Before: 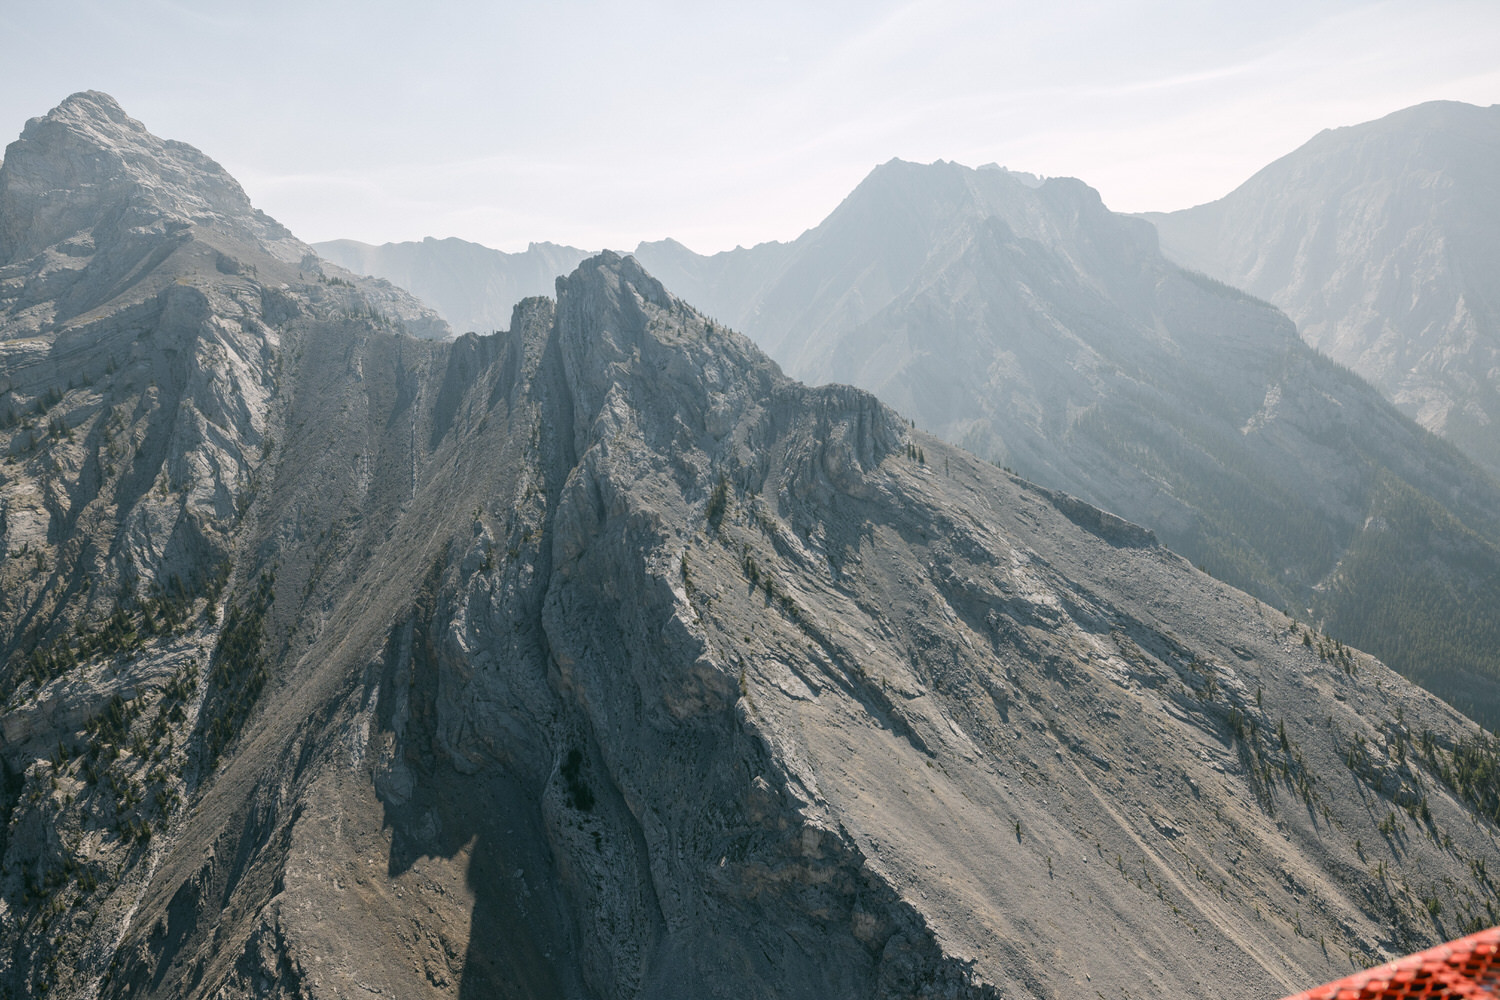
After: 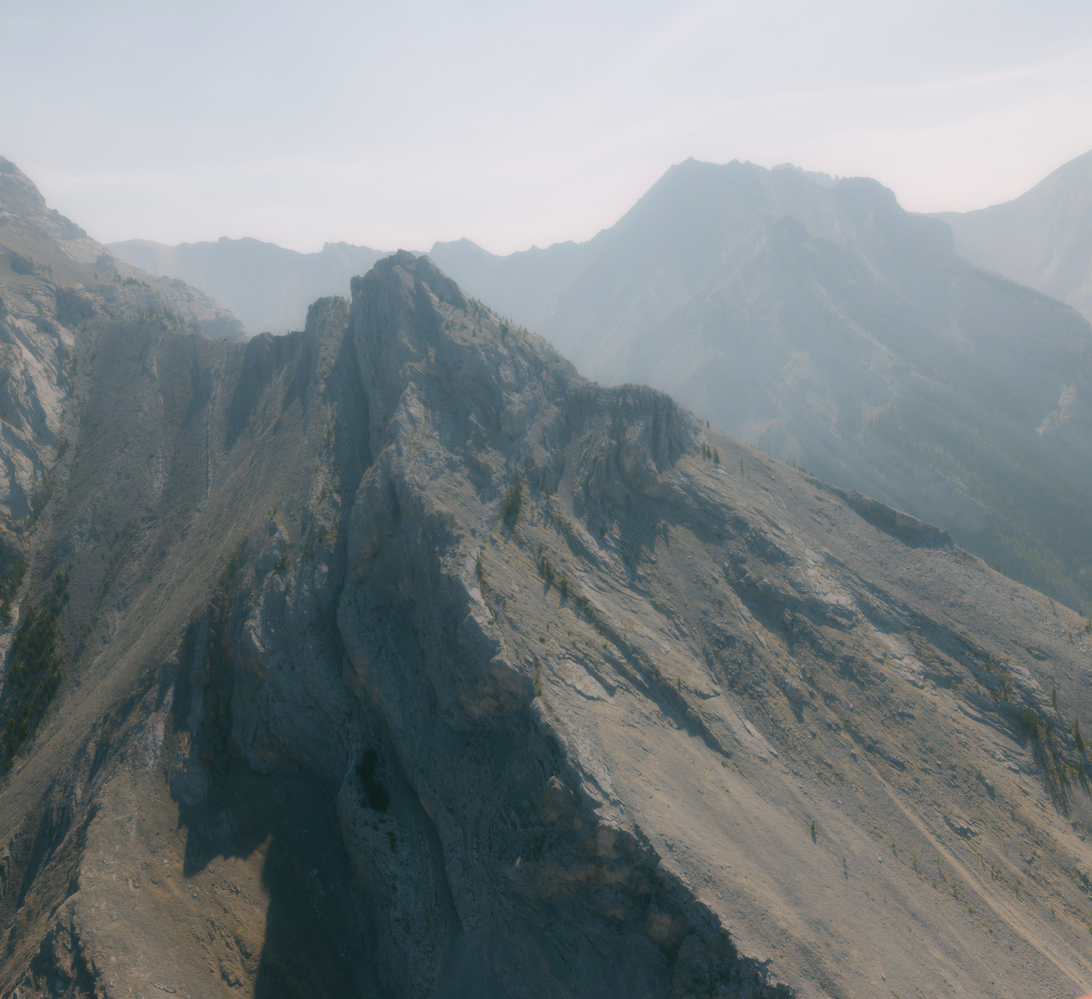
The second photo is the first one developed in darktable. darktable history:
crop: left 13.678%, right 13.49%
velvia: strength 14.32%
contrast equalizer: y [[0.5, 0.542, 0.583, 0.625, 0.667, 0.708], [0.5 ×6], [0.5 ×6], [0 ×6], [0 ×6]], mix -0.994
exposure: exposure -0.211 EV, compensate highlight preservation false
